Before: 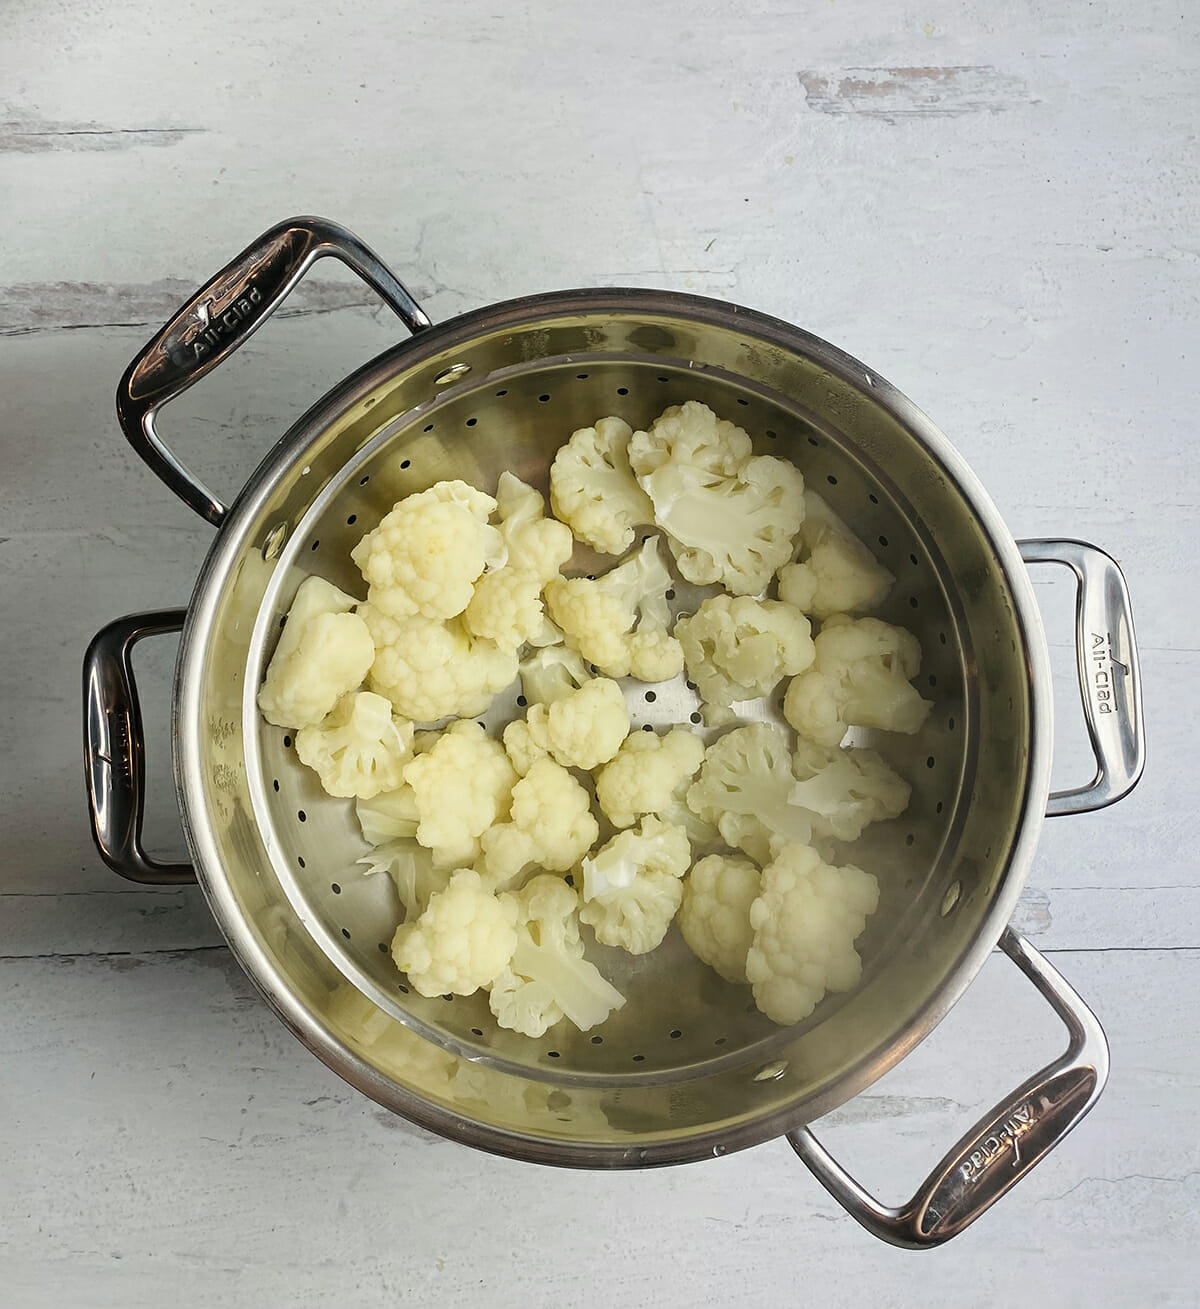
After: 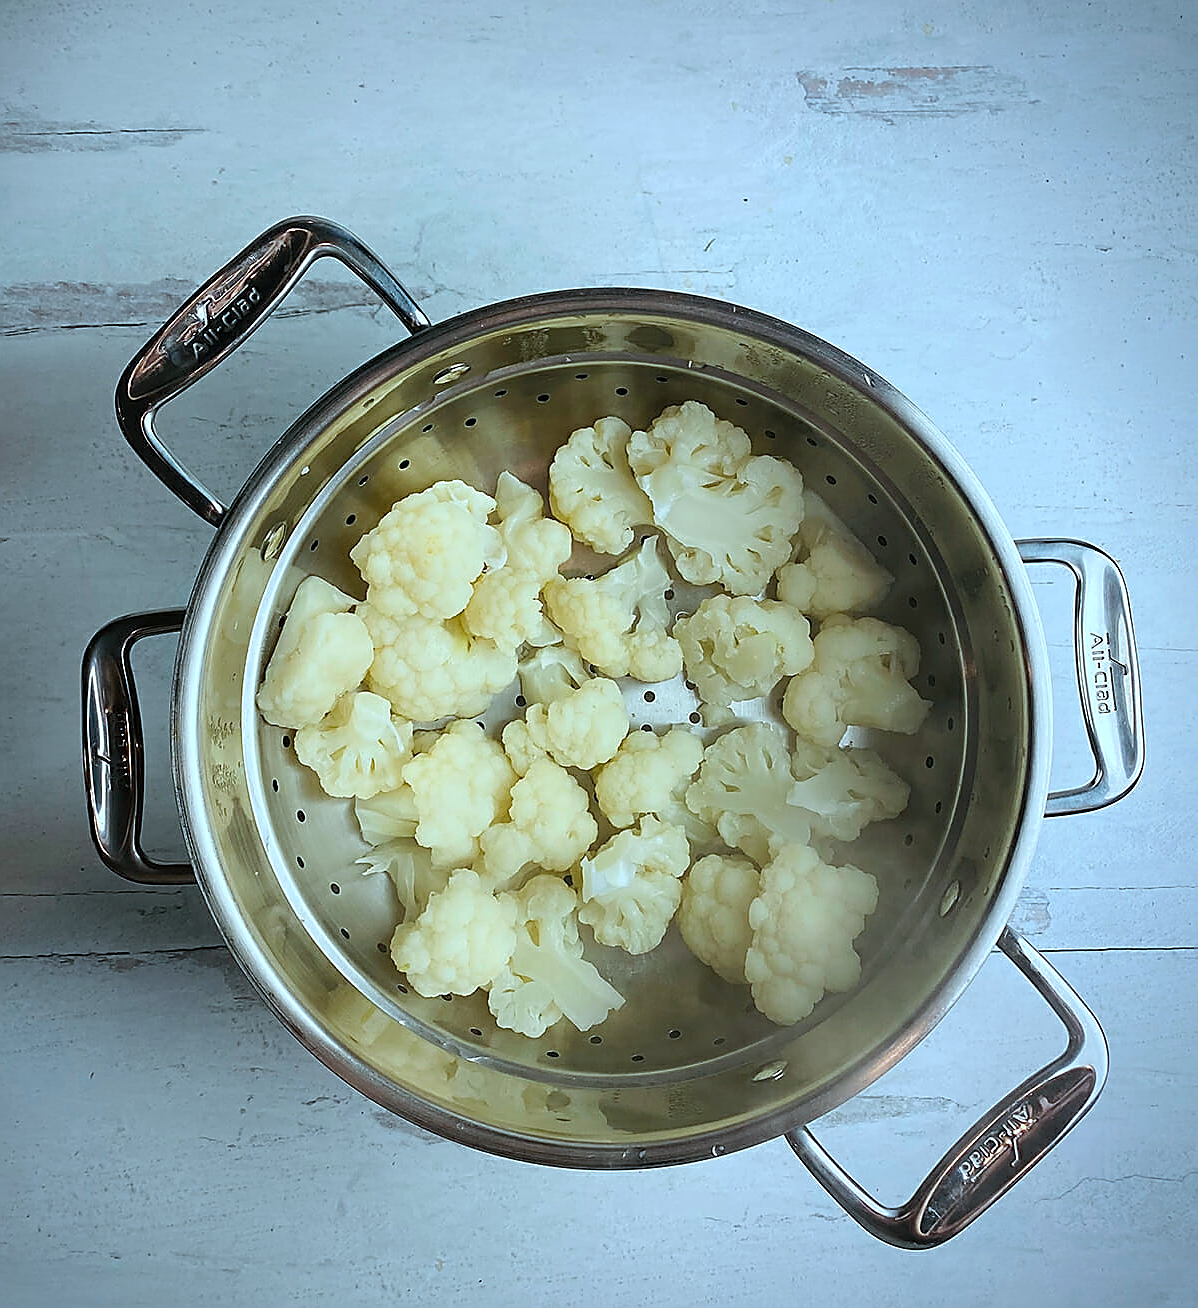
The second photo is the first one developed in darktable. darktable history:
sharpen: radius 1.4, amount 1.25, threshold 0.7
crop and rotate: left 0.126%
color correction: highlights a* -9.73, highlights b* -21.22
vignetting: saturation 0, unbound false
